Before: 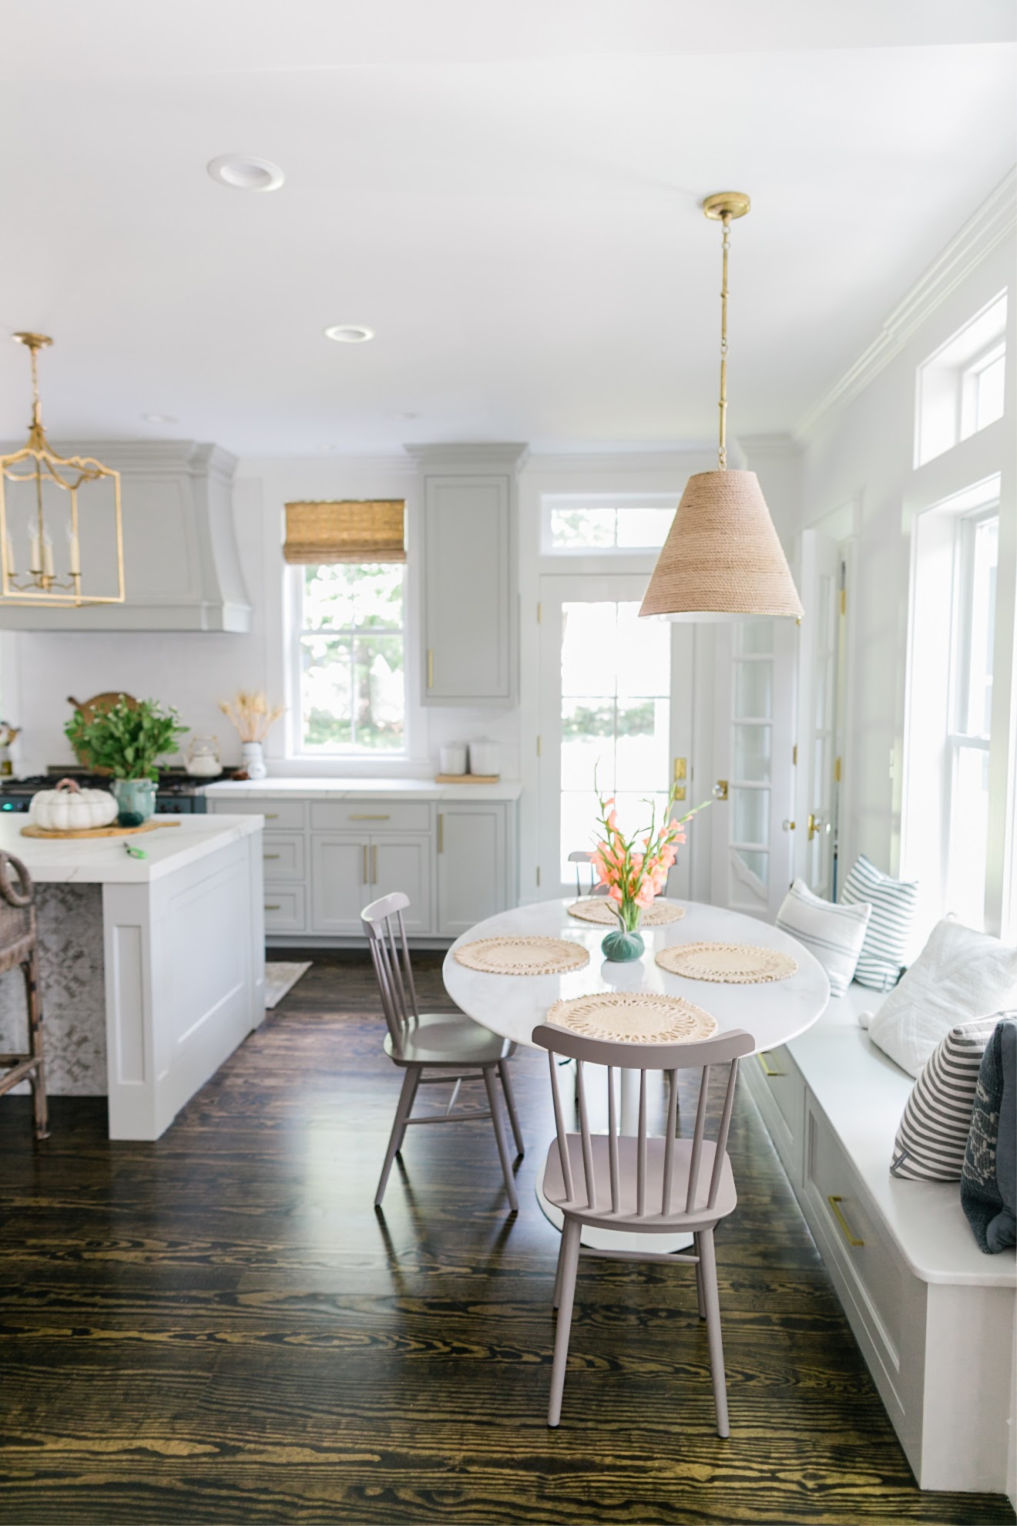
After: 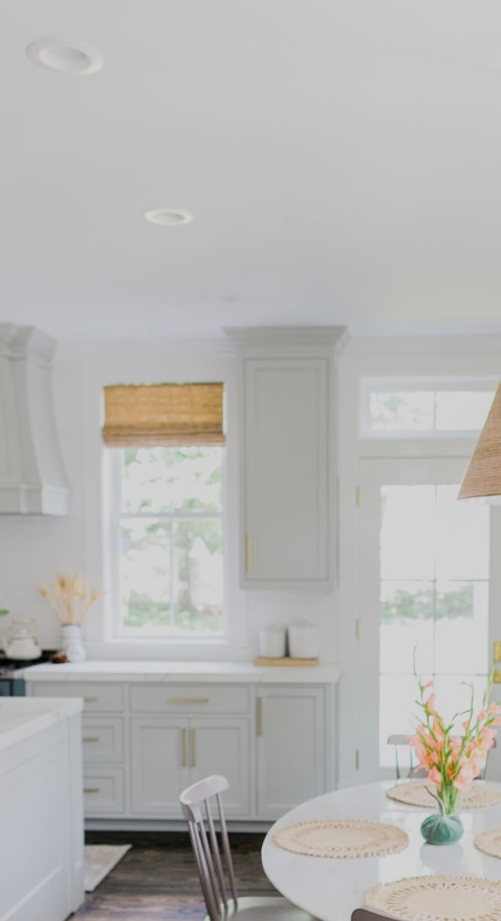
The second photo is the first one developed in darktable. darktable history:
crop: left 17.827%, top 7.73%, right 32.654%, bottom 31.91%
filmic rgb: black relative exposure -7.65 EV, white relative exposure 4.56 EV, threshold 3.06 EV, hardness 3.61, enable highlight reconstruction true
